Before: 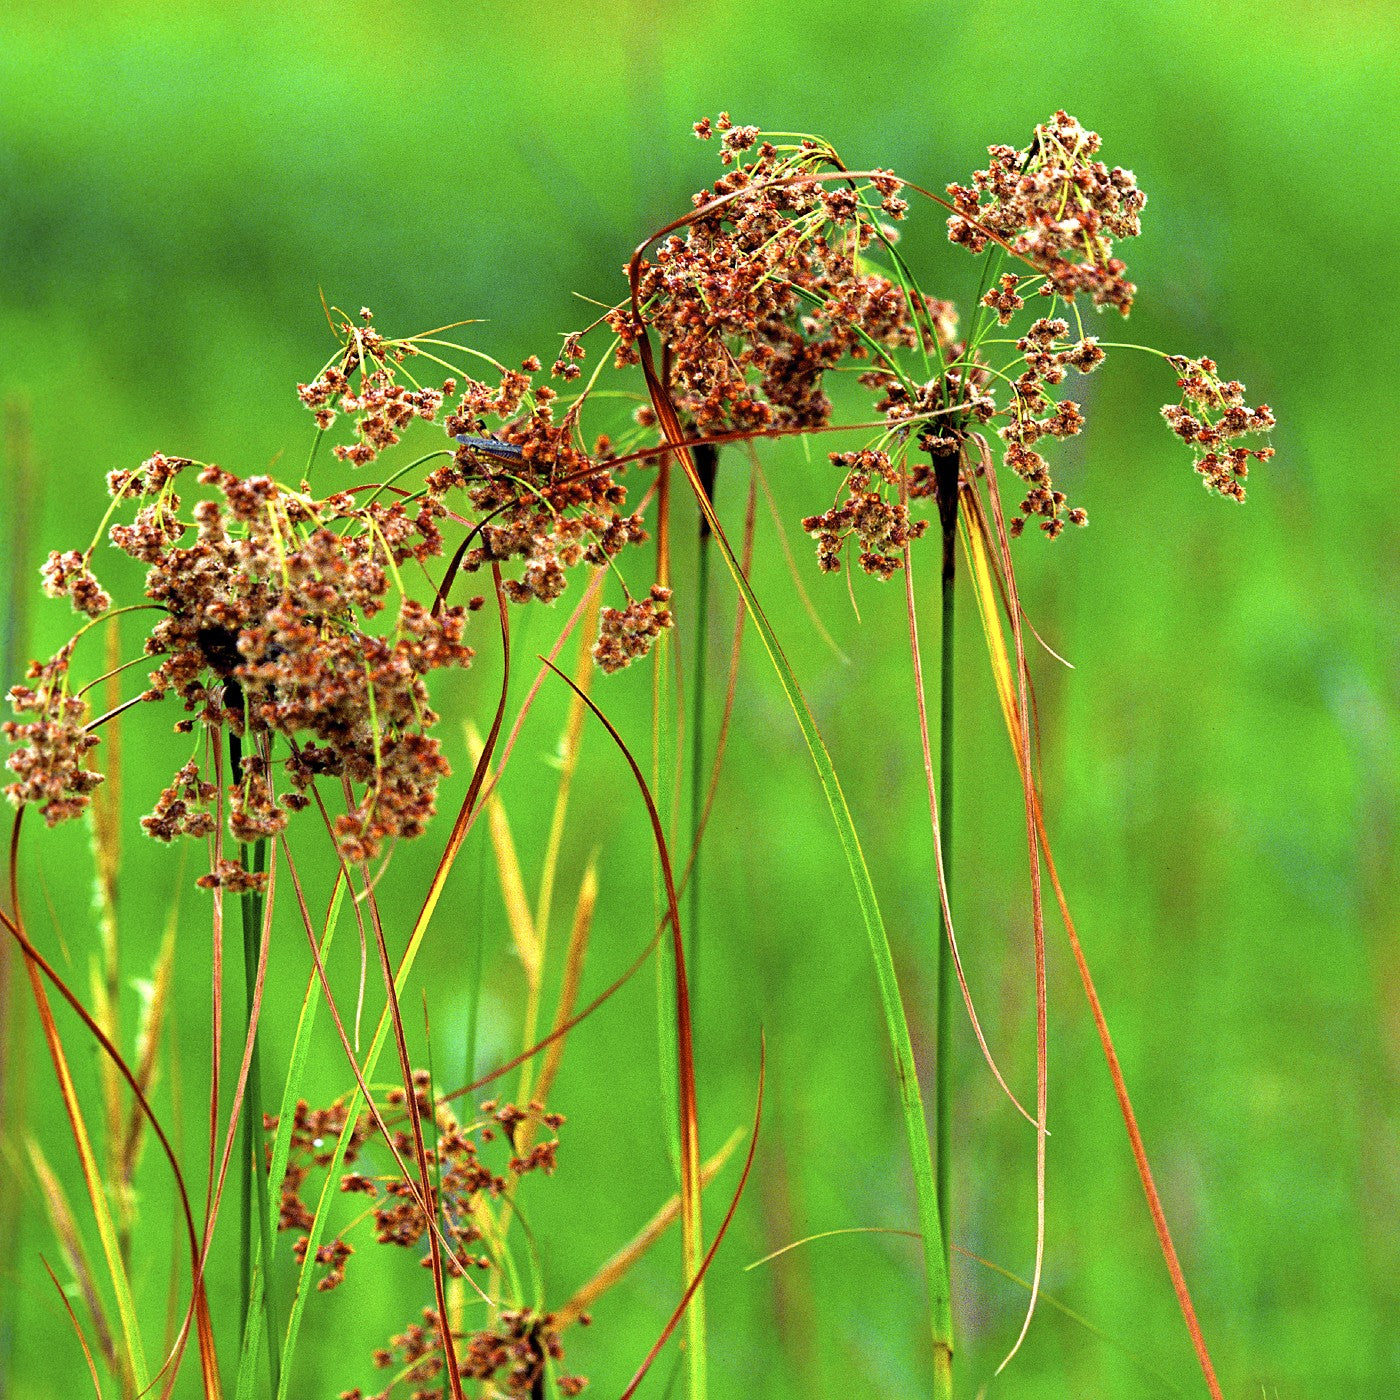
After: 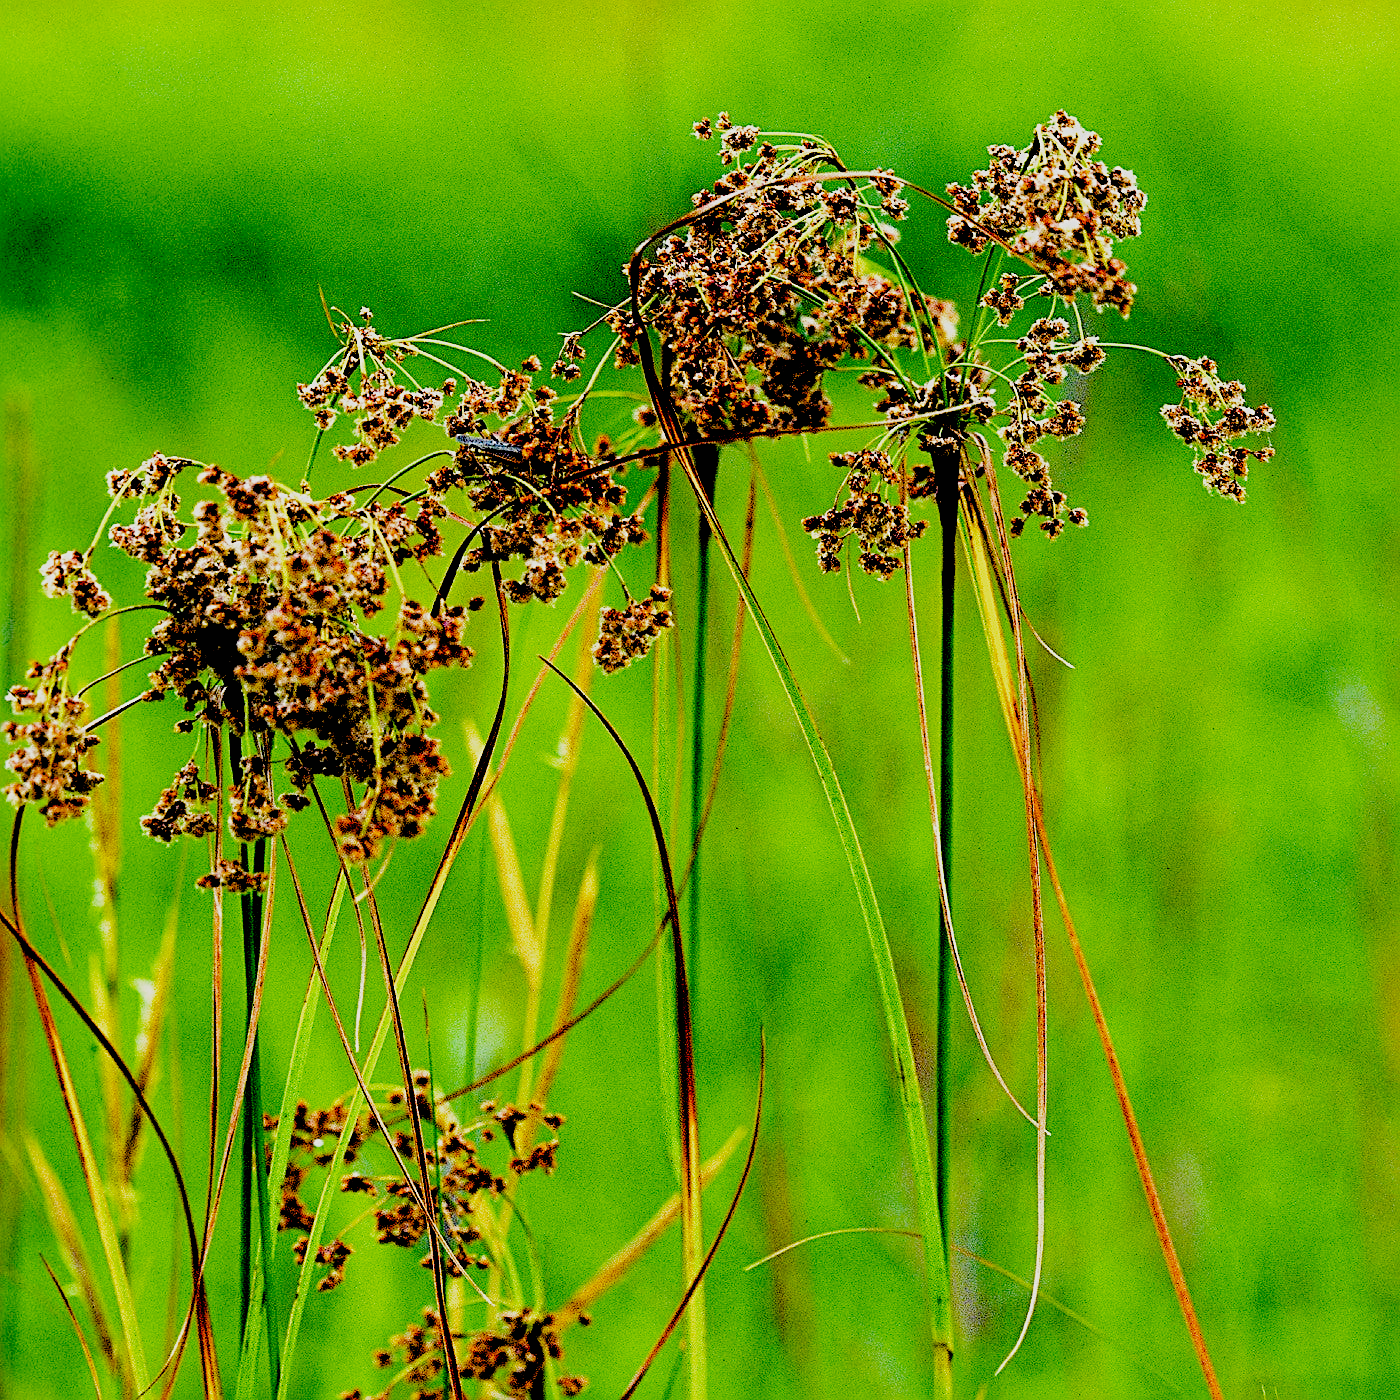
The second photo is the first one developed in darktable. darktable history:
rgb levels: levels [[0.034, 0.472, 0.904], [0, 0.5, 1], [0, 0.5, 1]]
color balance rgb: perceptual saturation grading › global saturation 20%, global vibrance 20%
filmic rgb: black relative exposure -2.85 EV, white relative exposure 4.56 EV, hardness 1.77, contrast 1.25, preserve chrominance no, color science v5 (2021)
sharpen: on, module defaults
